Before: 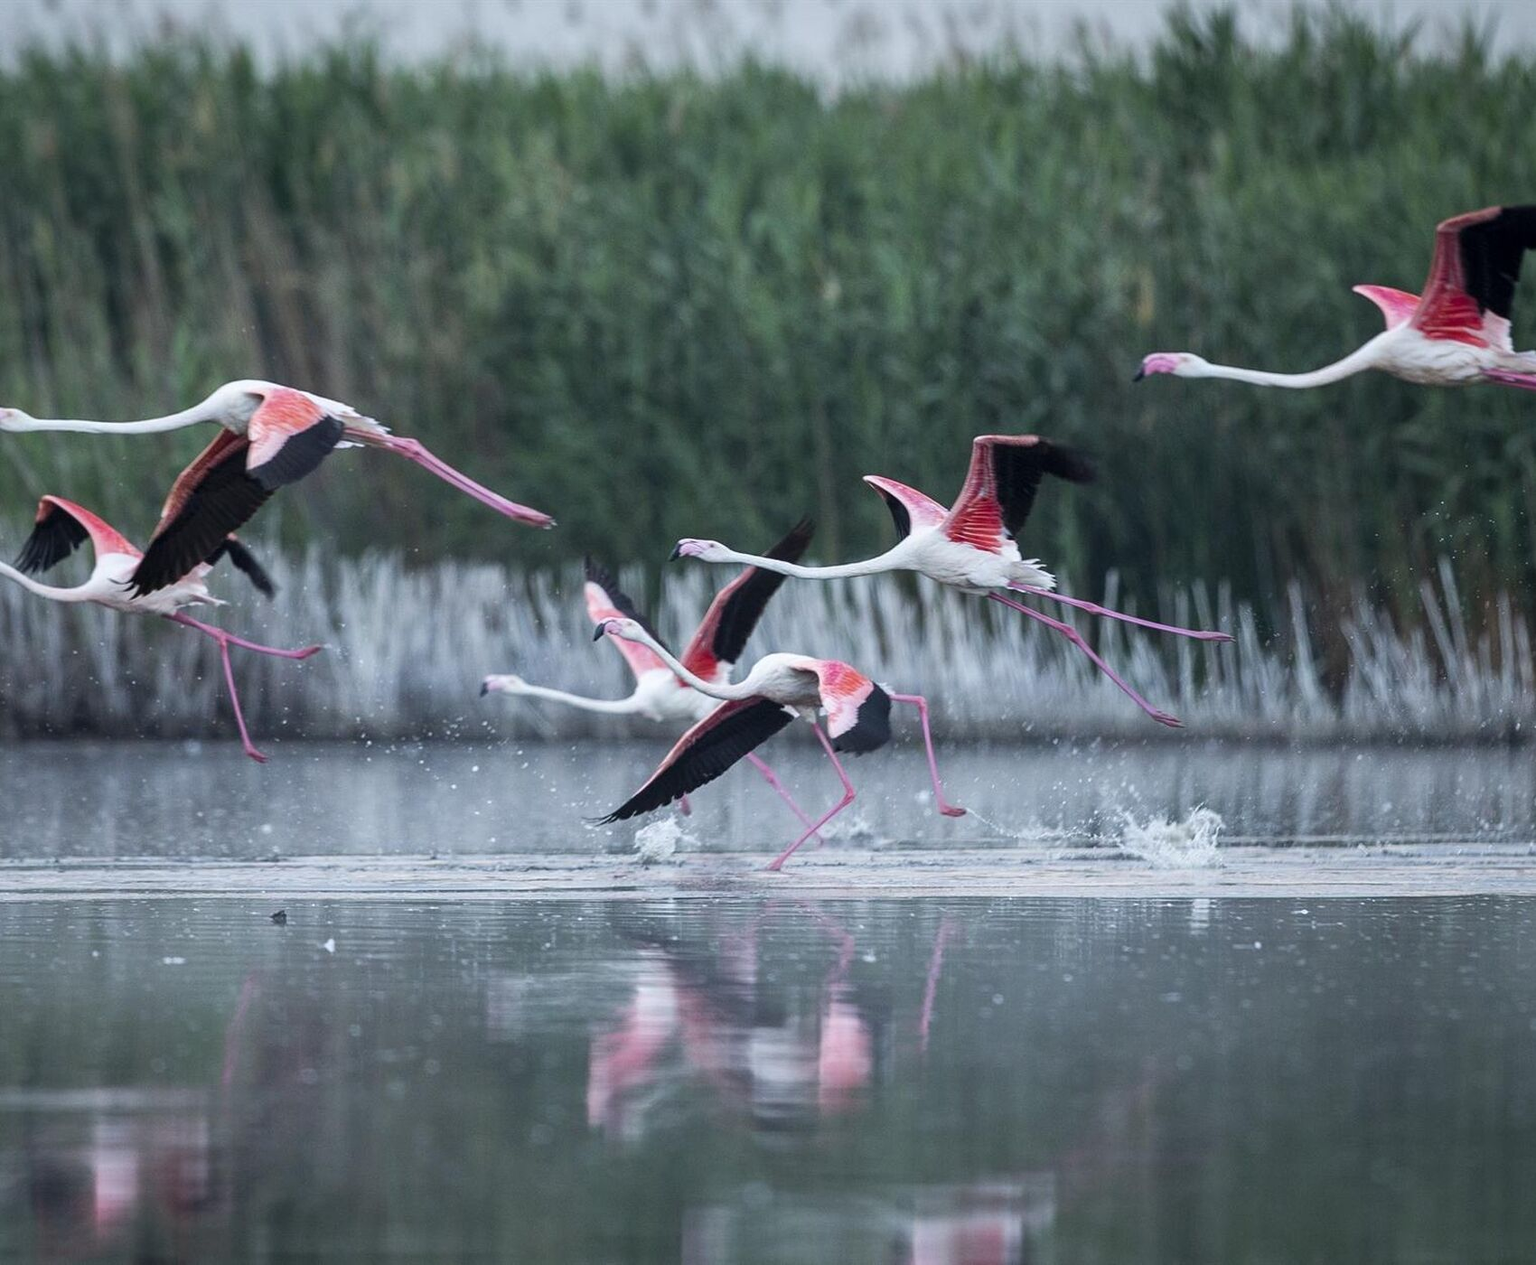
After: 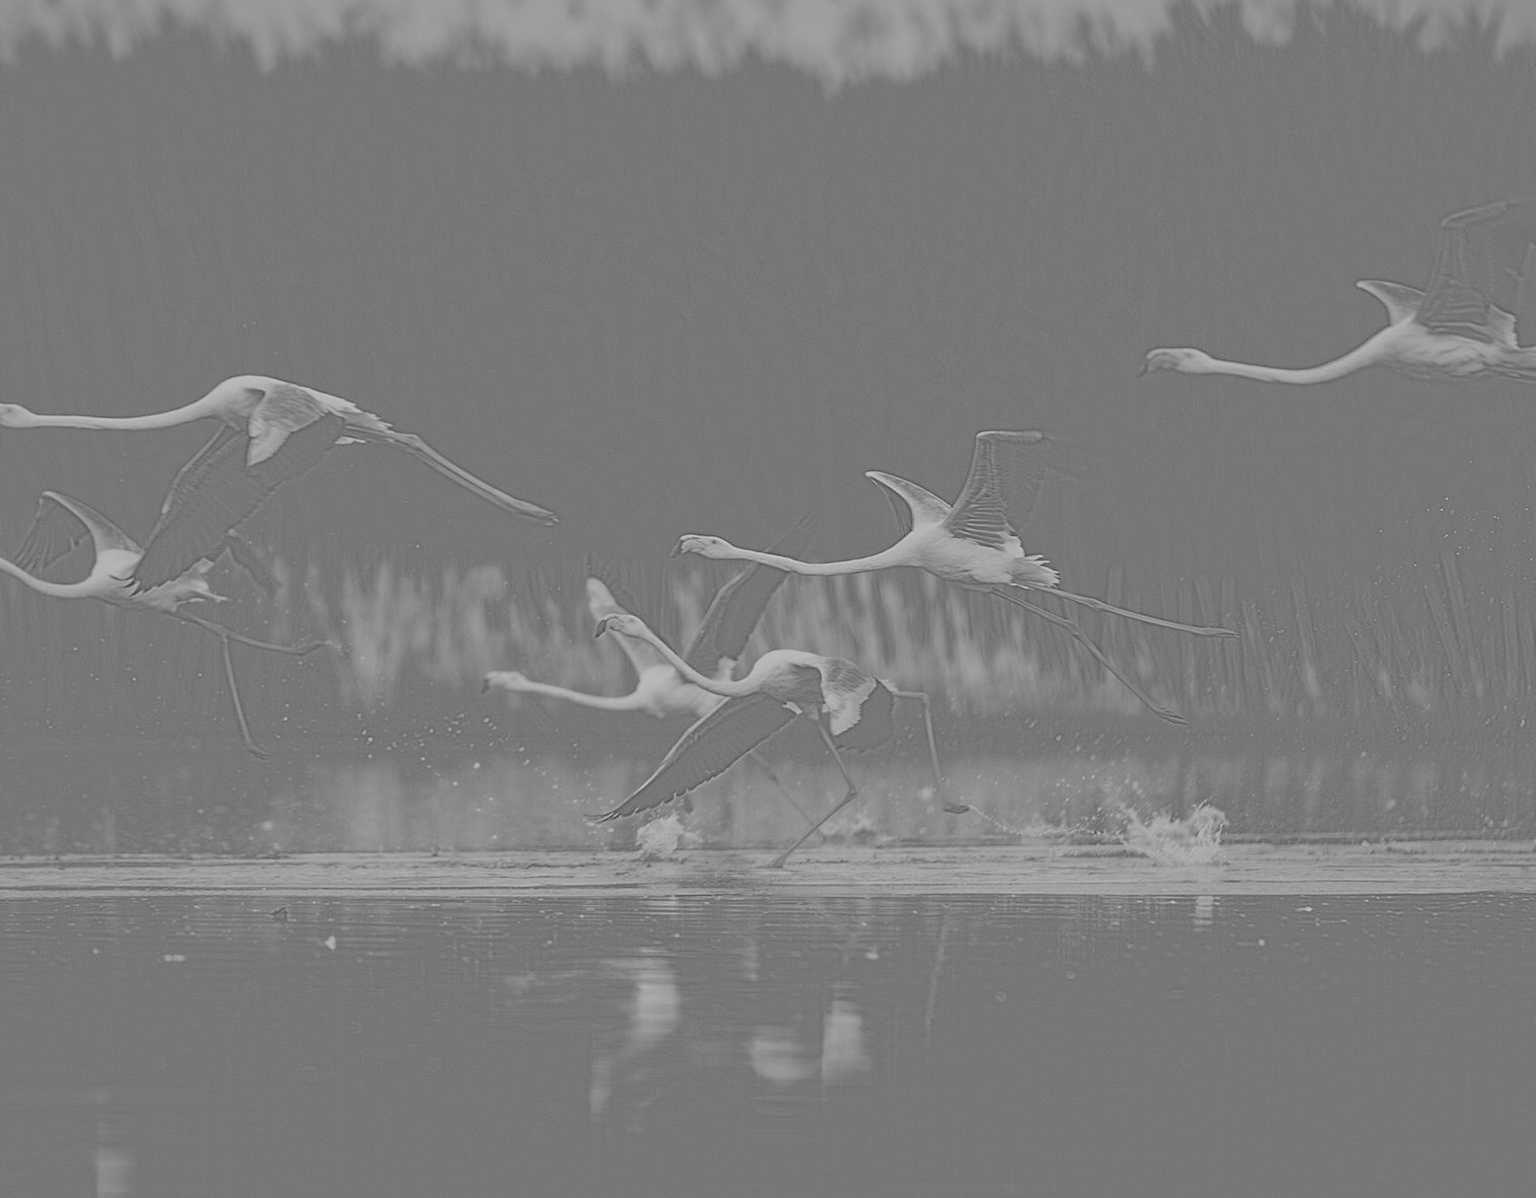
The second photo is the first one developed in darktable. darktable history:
highpass: sharpness 9.84%, contrast boost 9.94%
white balance: red 0.948, green 1.02, blue 1.176
crop: top 0.448%, right 0.264%, bottom 5.045%
exposure: black level correction 0.001, exposure 2 EV, compensate highlight preservation false
